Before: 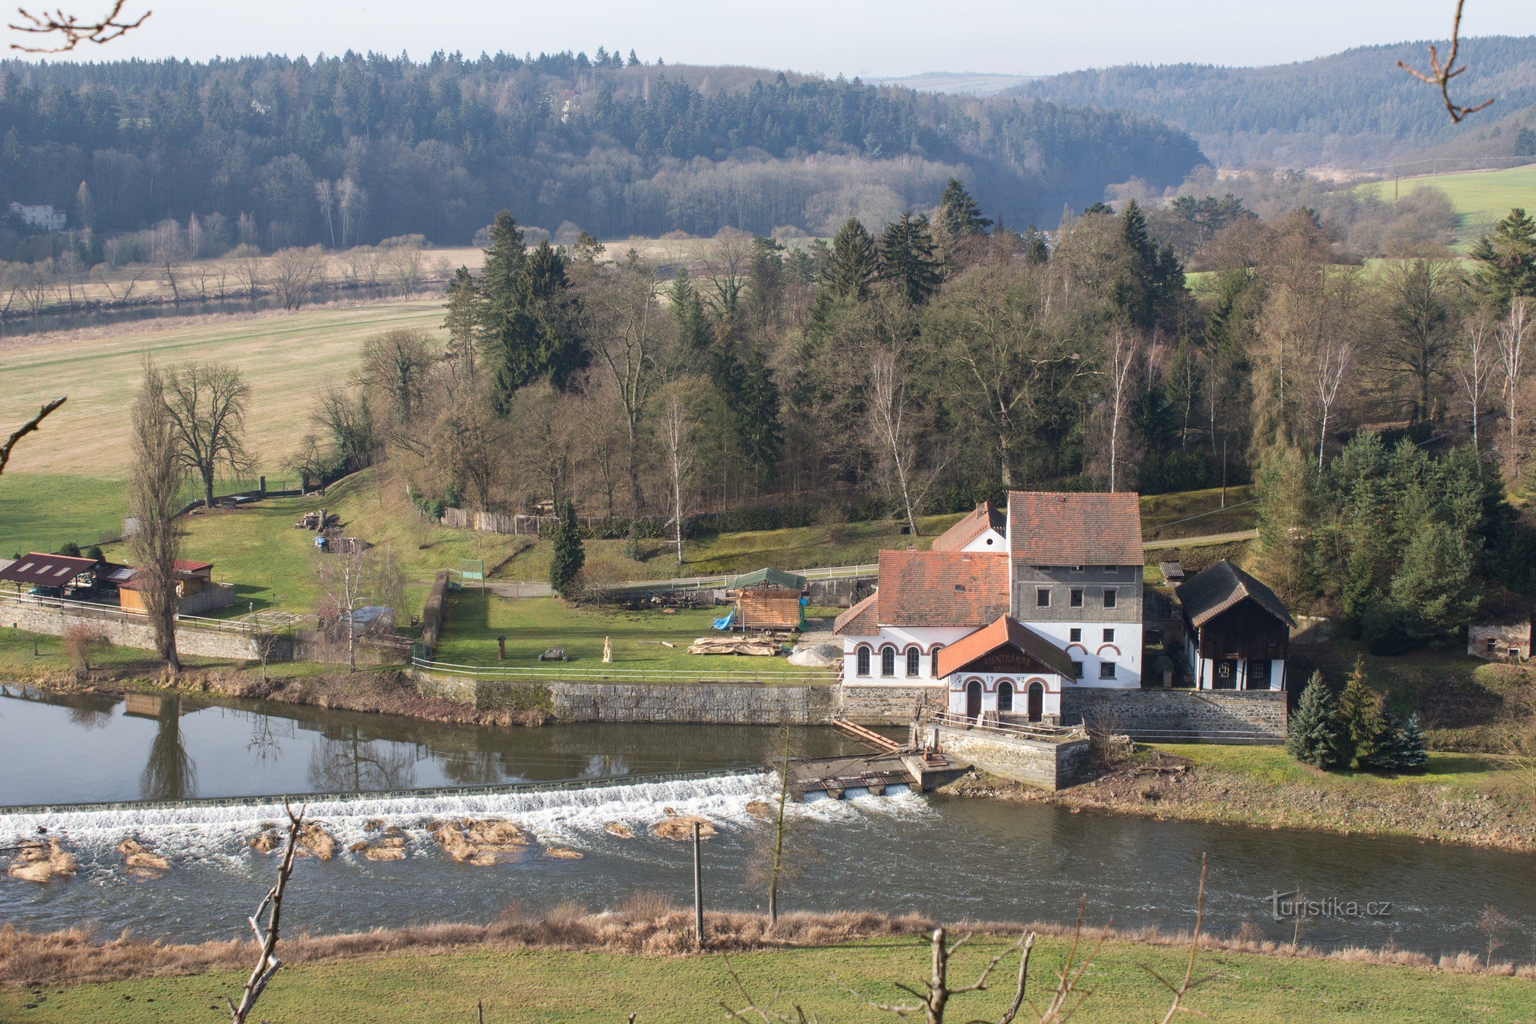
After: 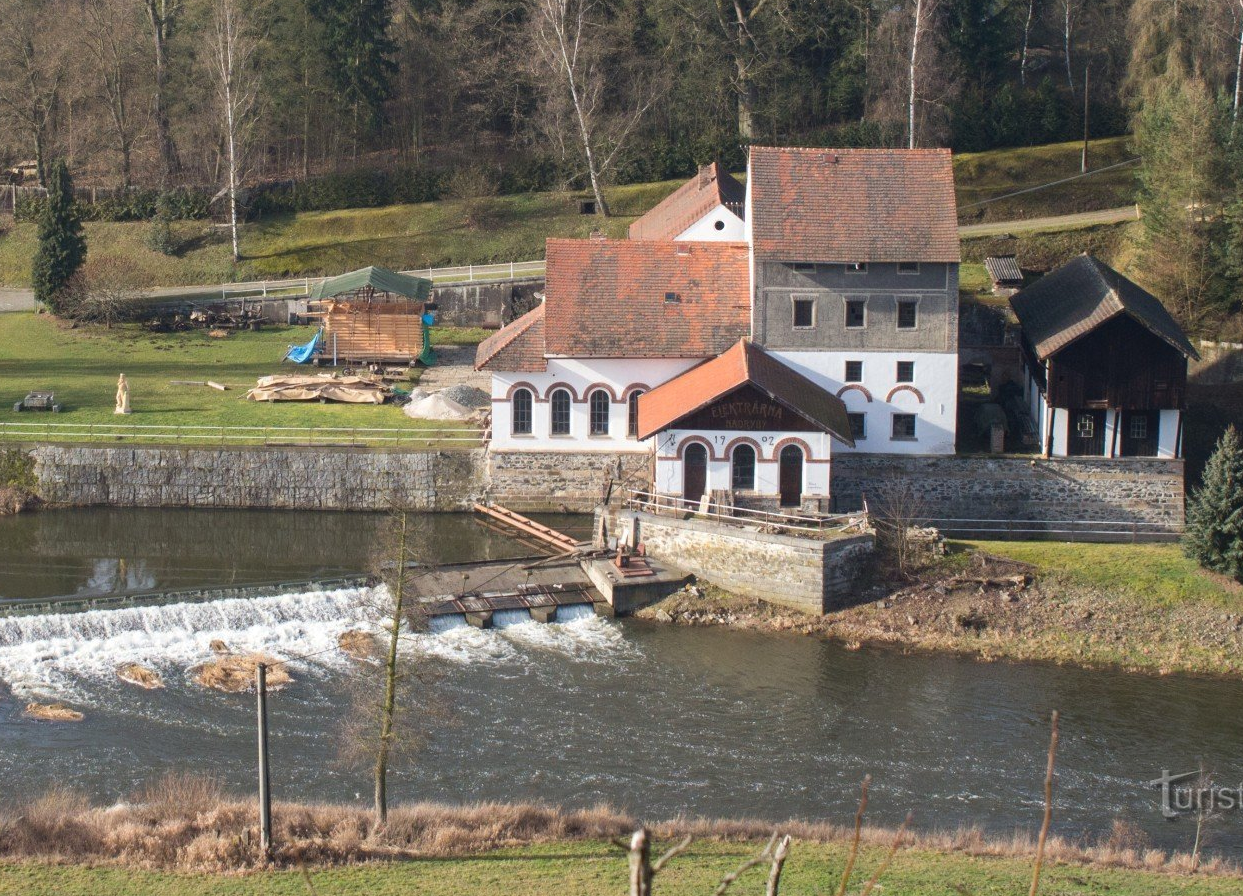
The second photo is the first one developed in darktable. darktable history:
shadows and highlights: shadows 62.66, white point adjustment 0.37, highlights -34.44, compress 83.82%
crop: left 34.479%, top 38.822%, right 13.718%, bottom 5.172%
